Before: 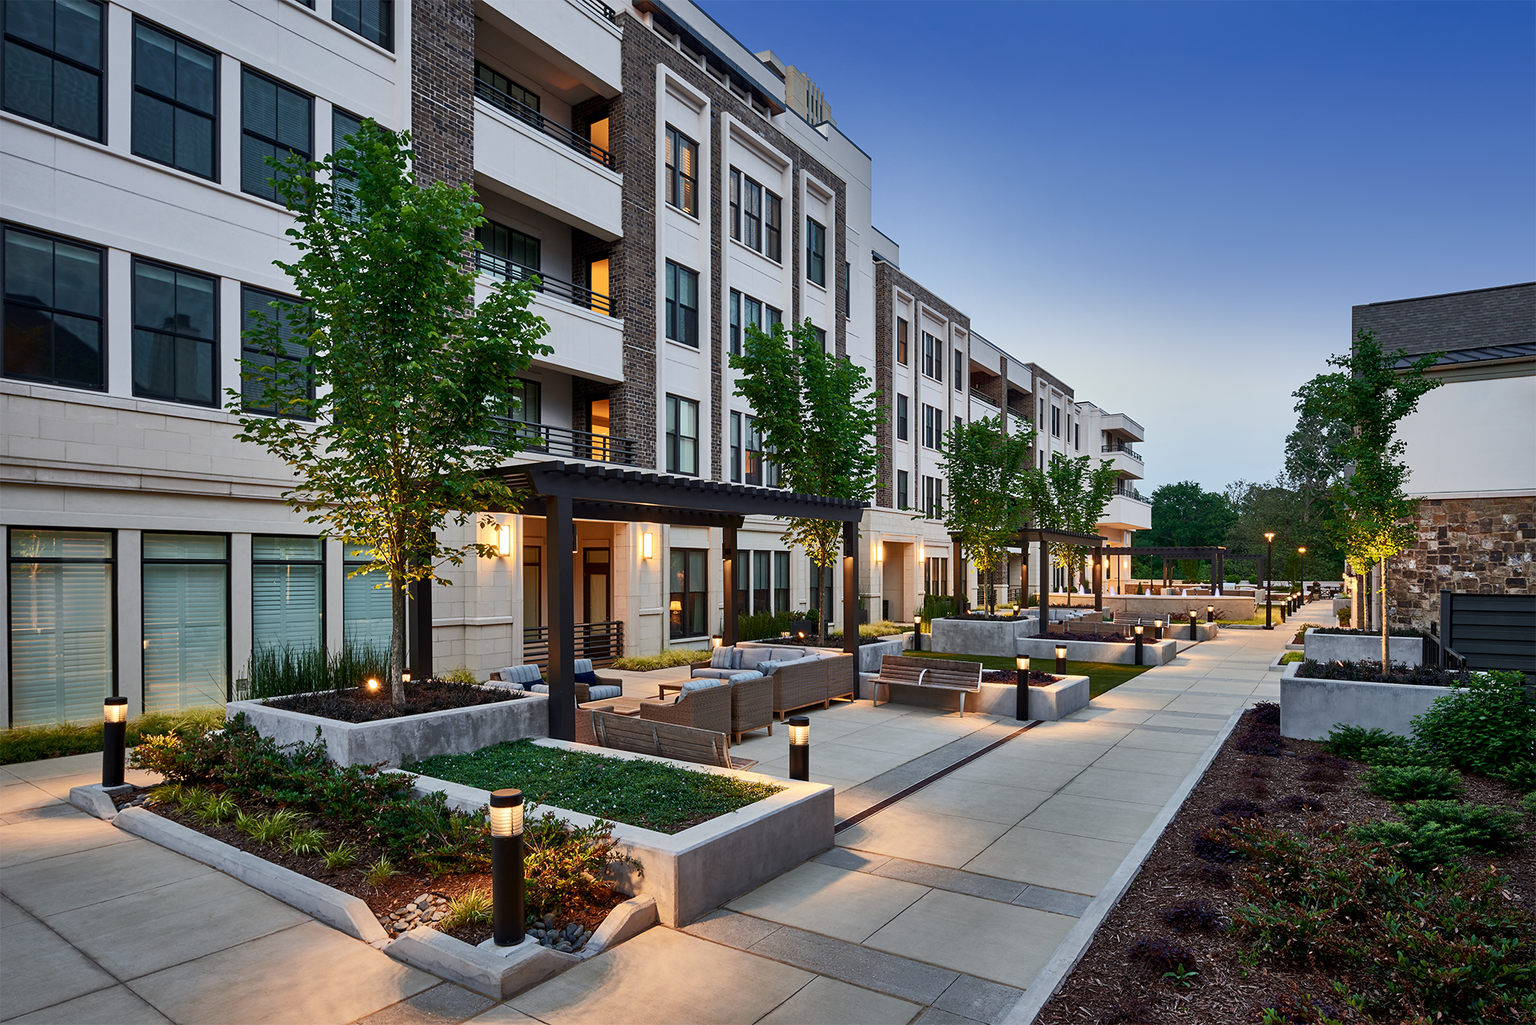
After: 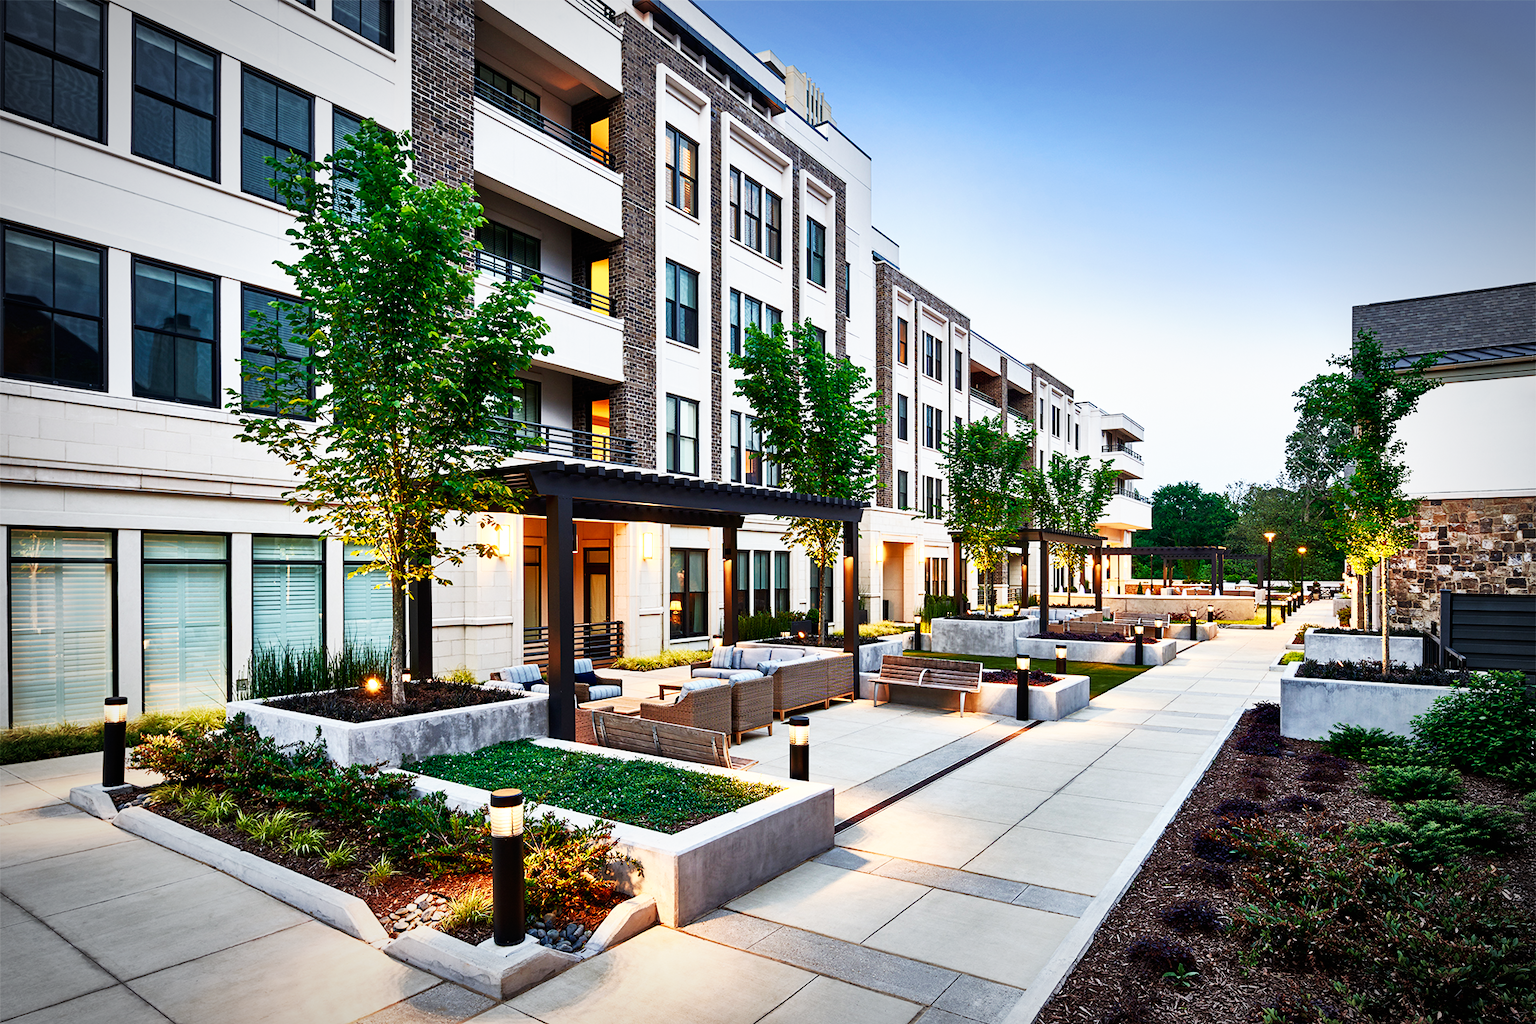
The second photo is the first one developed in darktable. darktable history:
grain: coarseness 0.81 ISO, strength 1.34%, mid-tones bias 0%
vignetting: automatic ratio true
base curve: curves: ch0 [(0, 0) (0.007, 0.004) (0.027, 0.03) (0.046, 0.07) (0.207, 0.54) (0.442, 0.872) (0.673, 0.972) (1, 1)], preserve colors none
